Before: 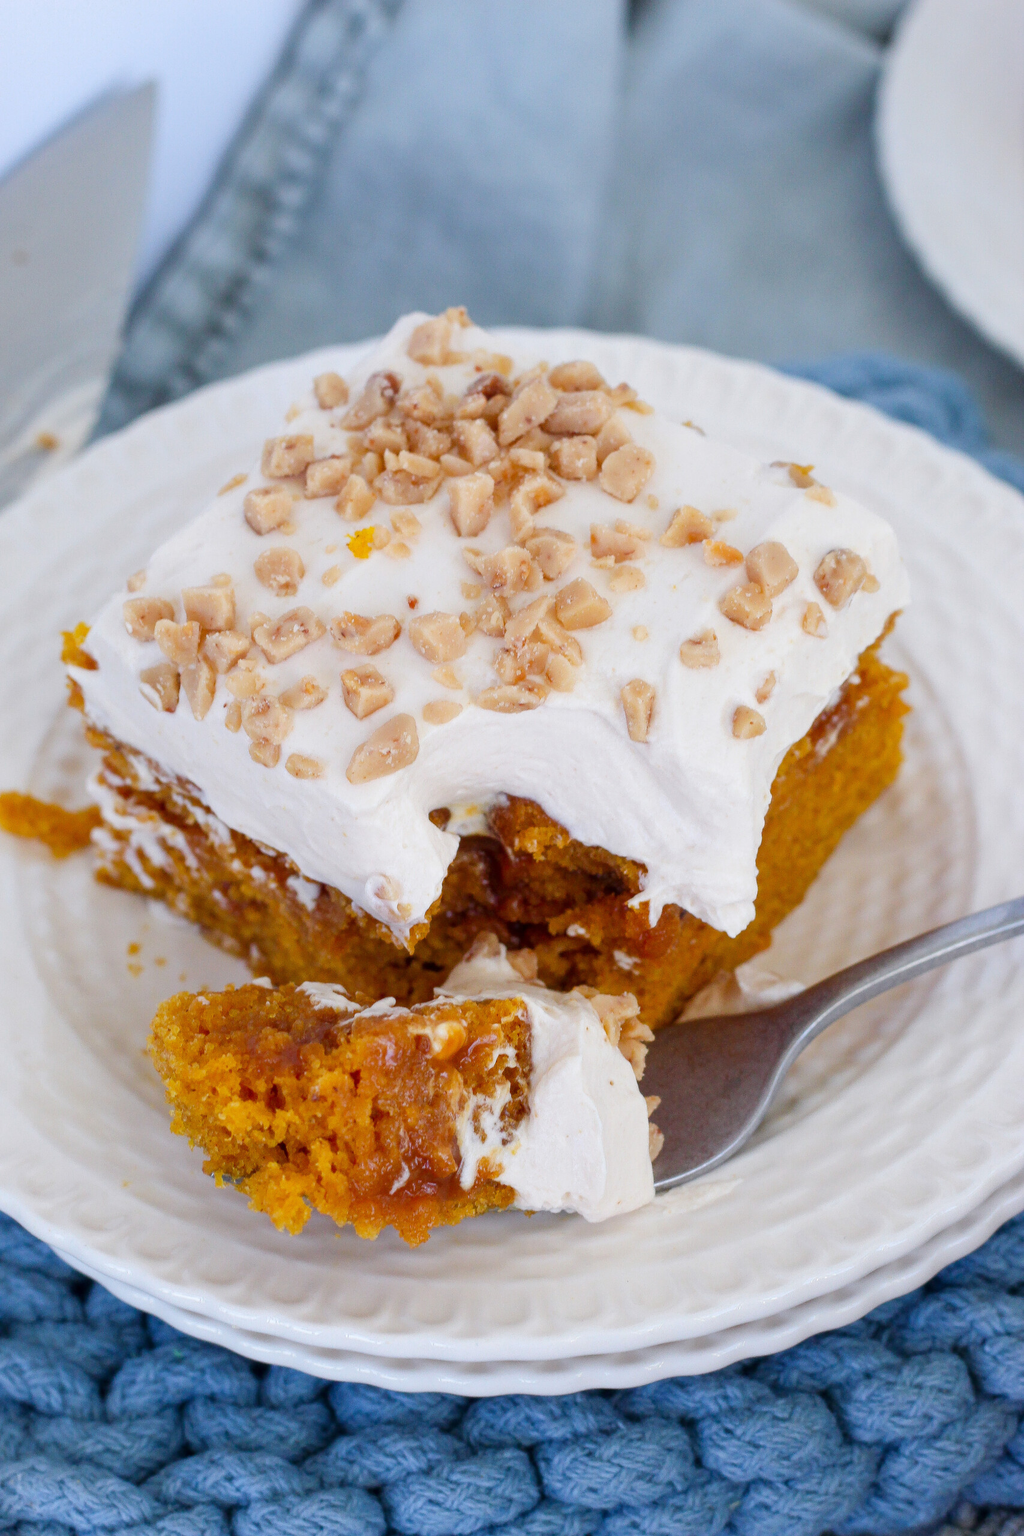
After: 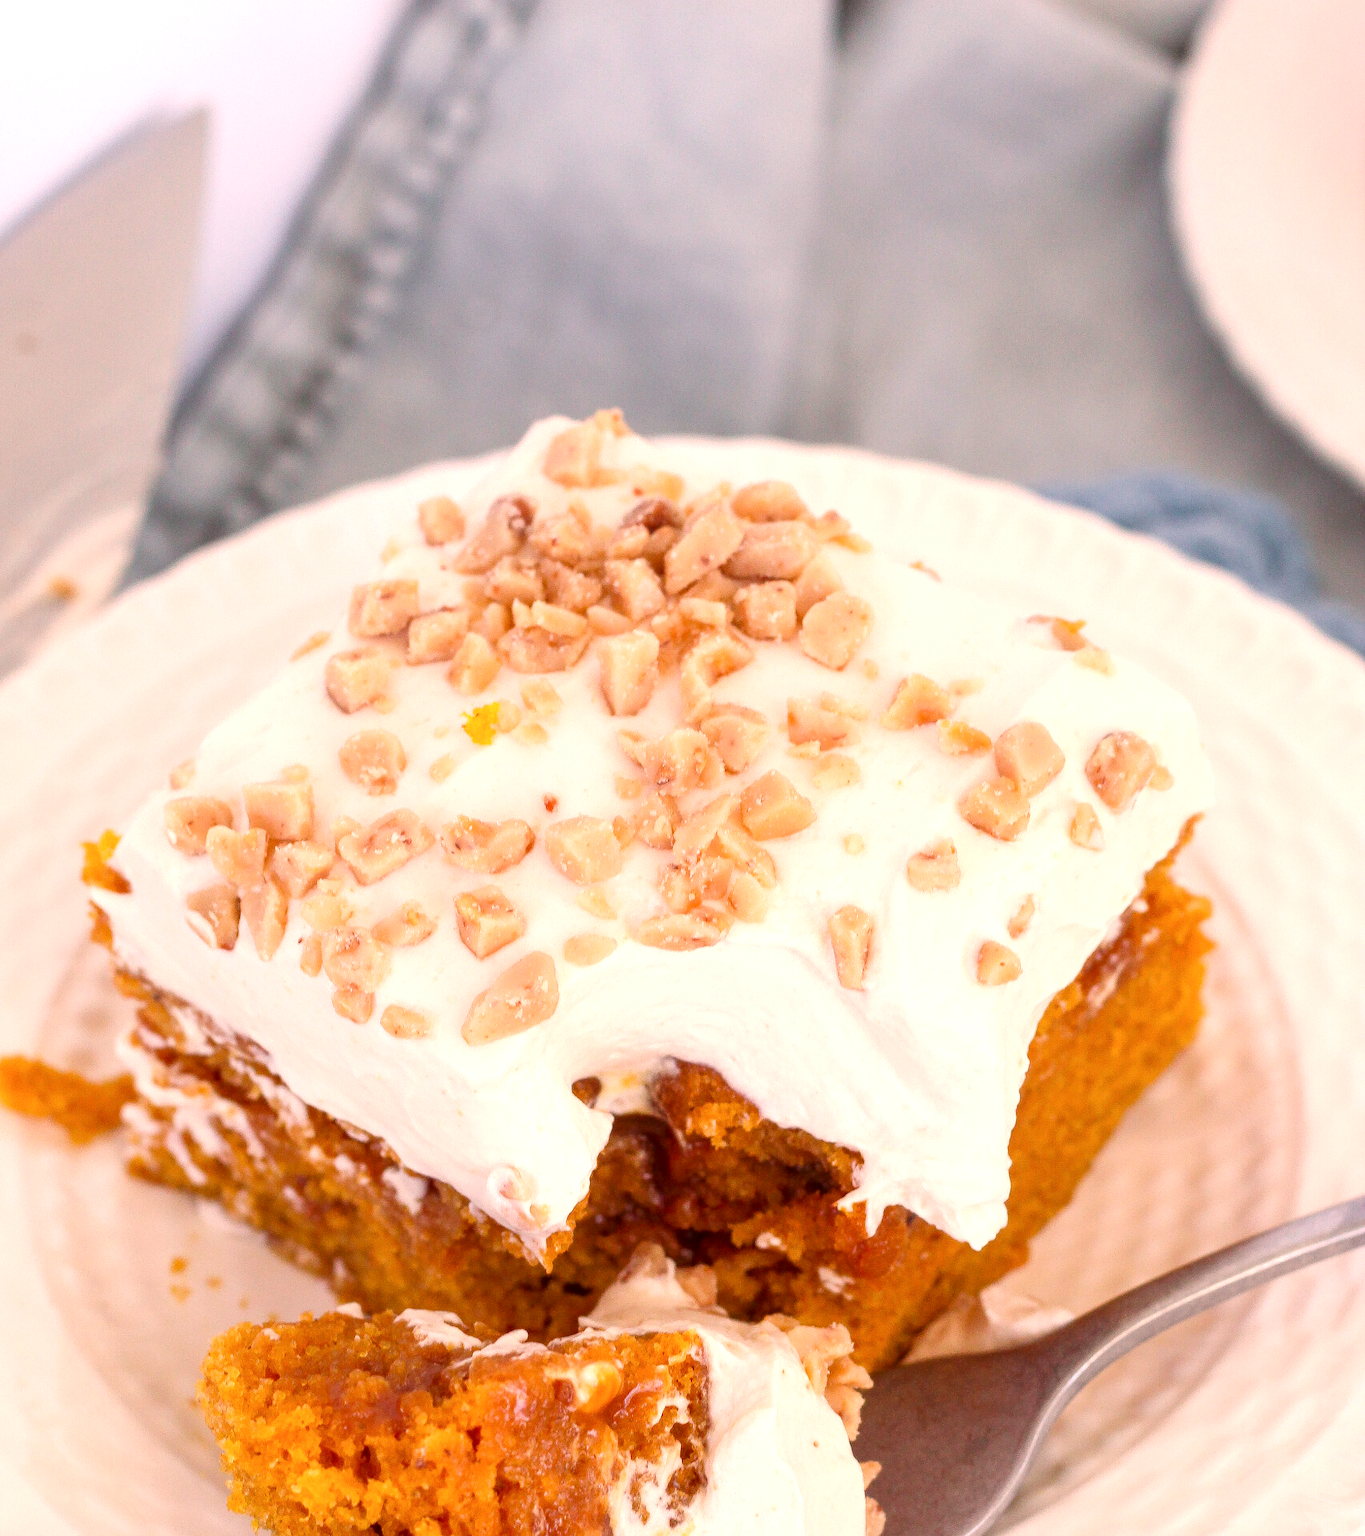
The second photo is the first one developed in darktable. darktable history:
color correction: highlights a* 6.27, highlights b* 8.19, shadows a* 5.94, shadows b* 7.23, saturation 0.9
crop: bottom 24.988%
exposure: black level correction 0, exposure 0.5 EV, compensate exposure bias true, compensate highlight preservation false
white balance: red 1.127, blue 0.943
